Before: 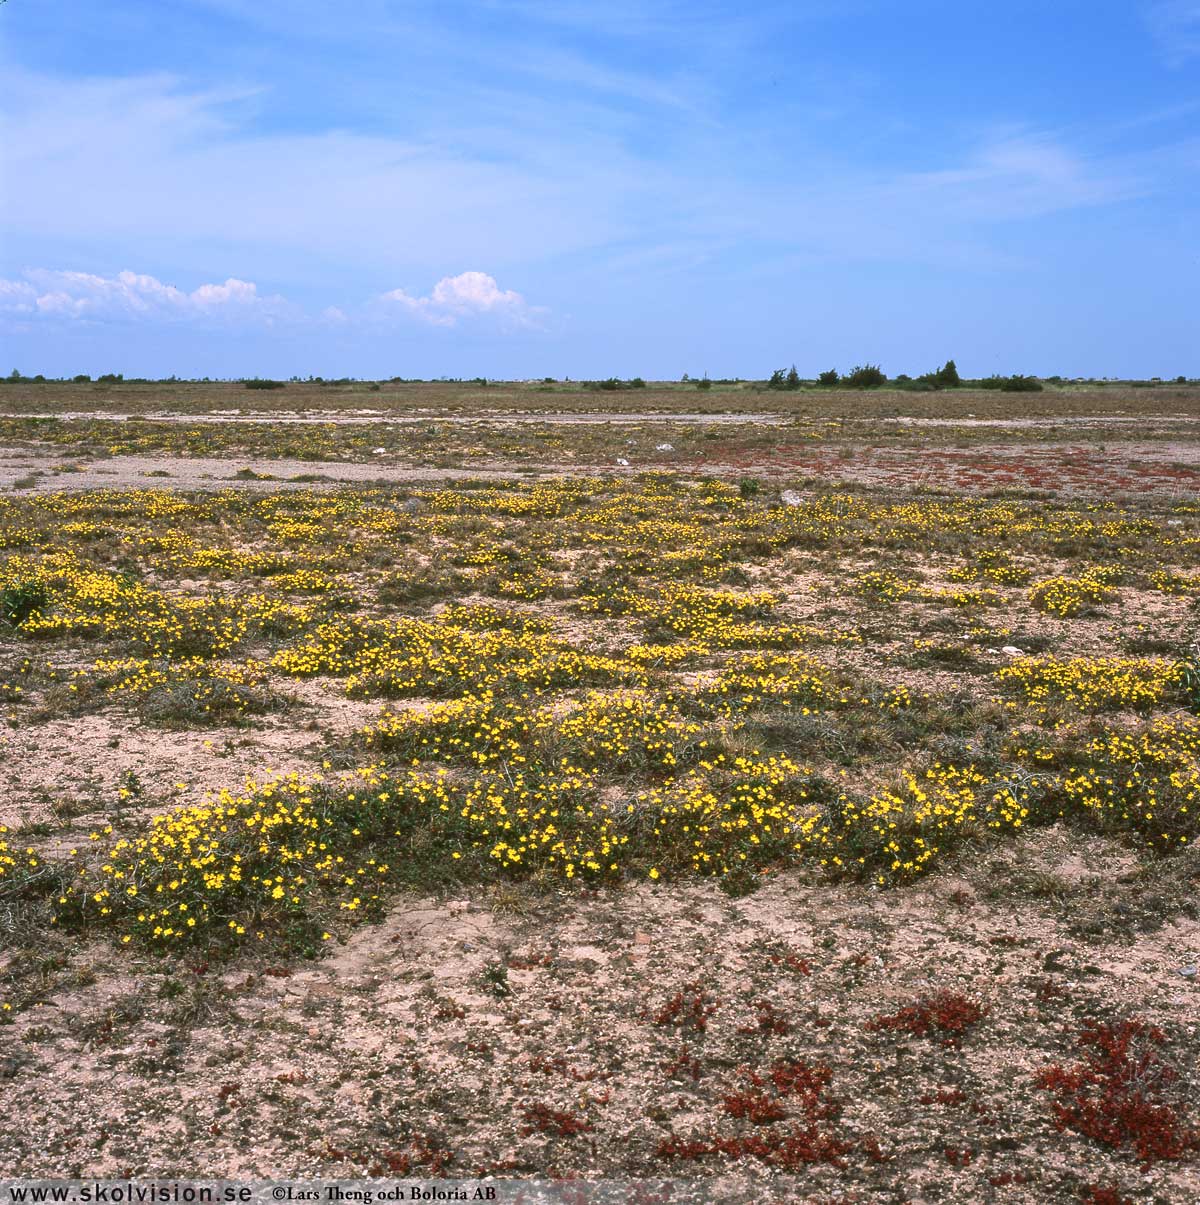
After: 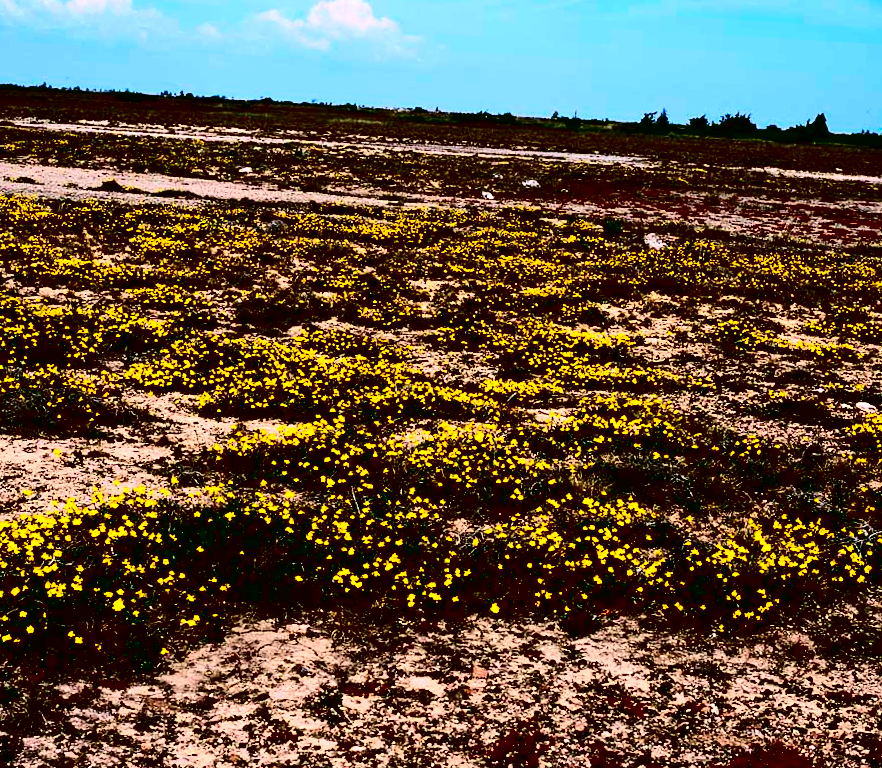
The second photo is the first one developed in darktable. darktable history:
crop and rotate: angle -3.37°, left 9.79%, top 20.73%, right 12.42%, bottom 11.82%
contrast brightness saturation: contrast 0.77, brightness -1, saturation 1
